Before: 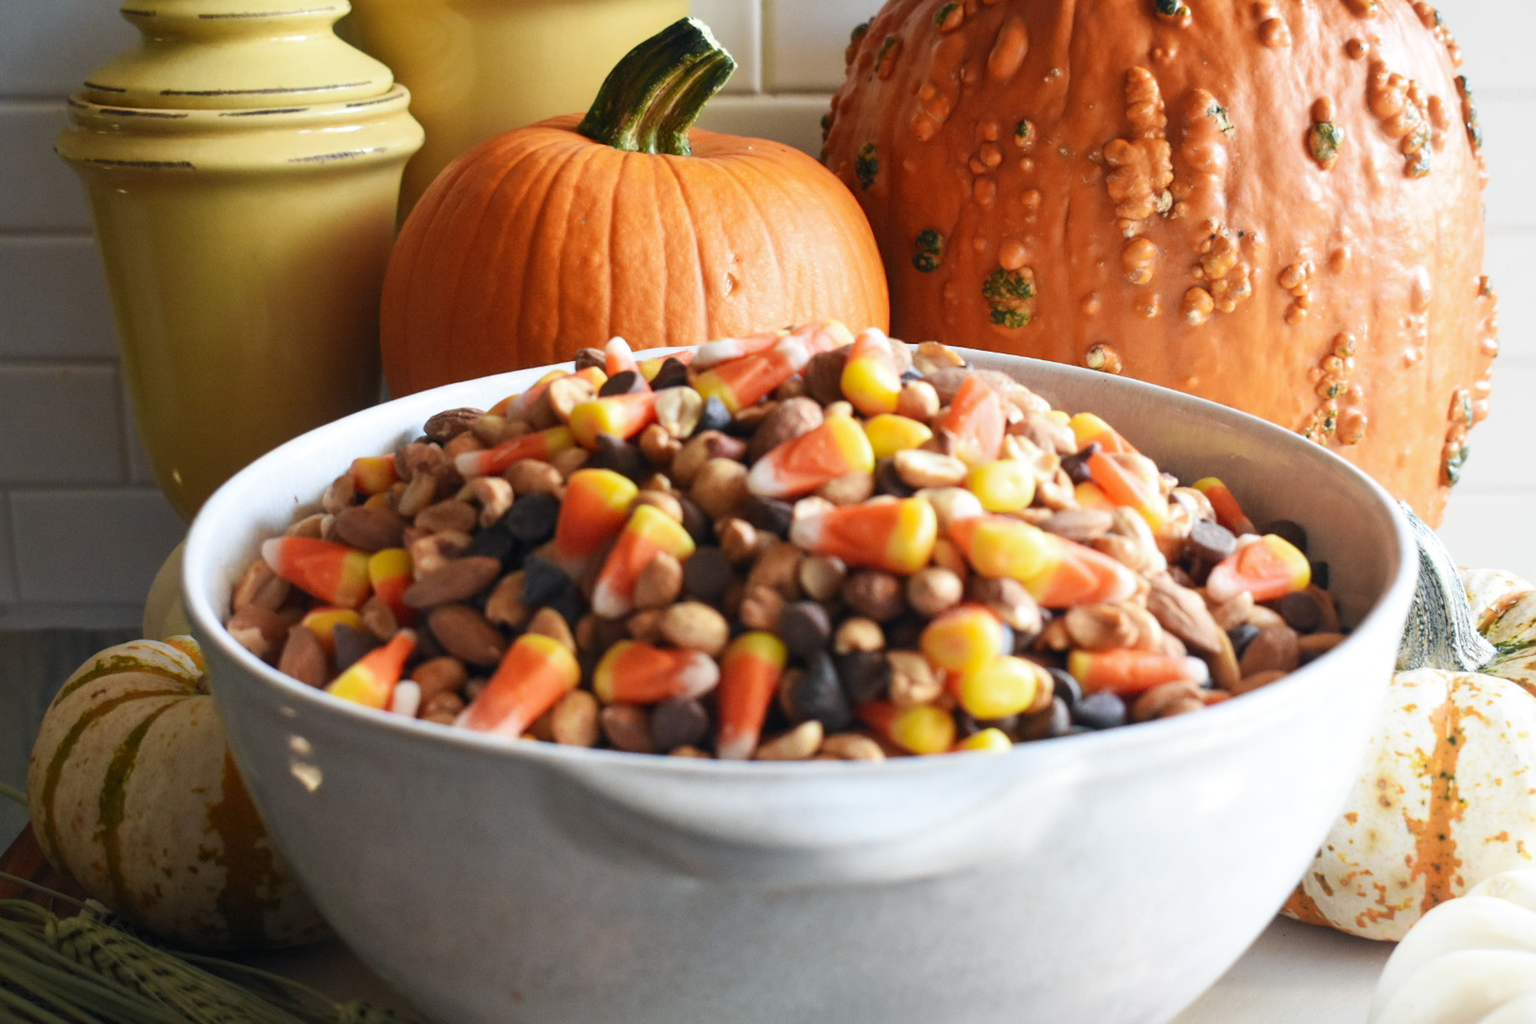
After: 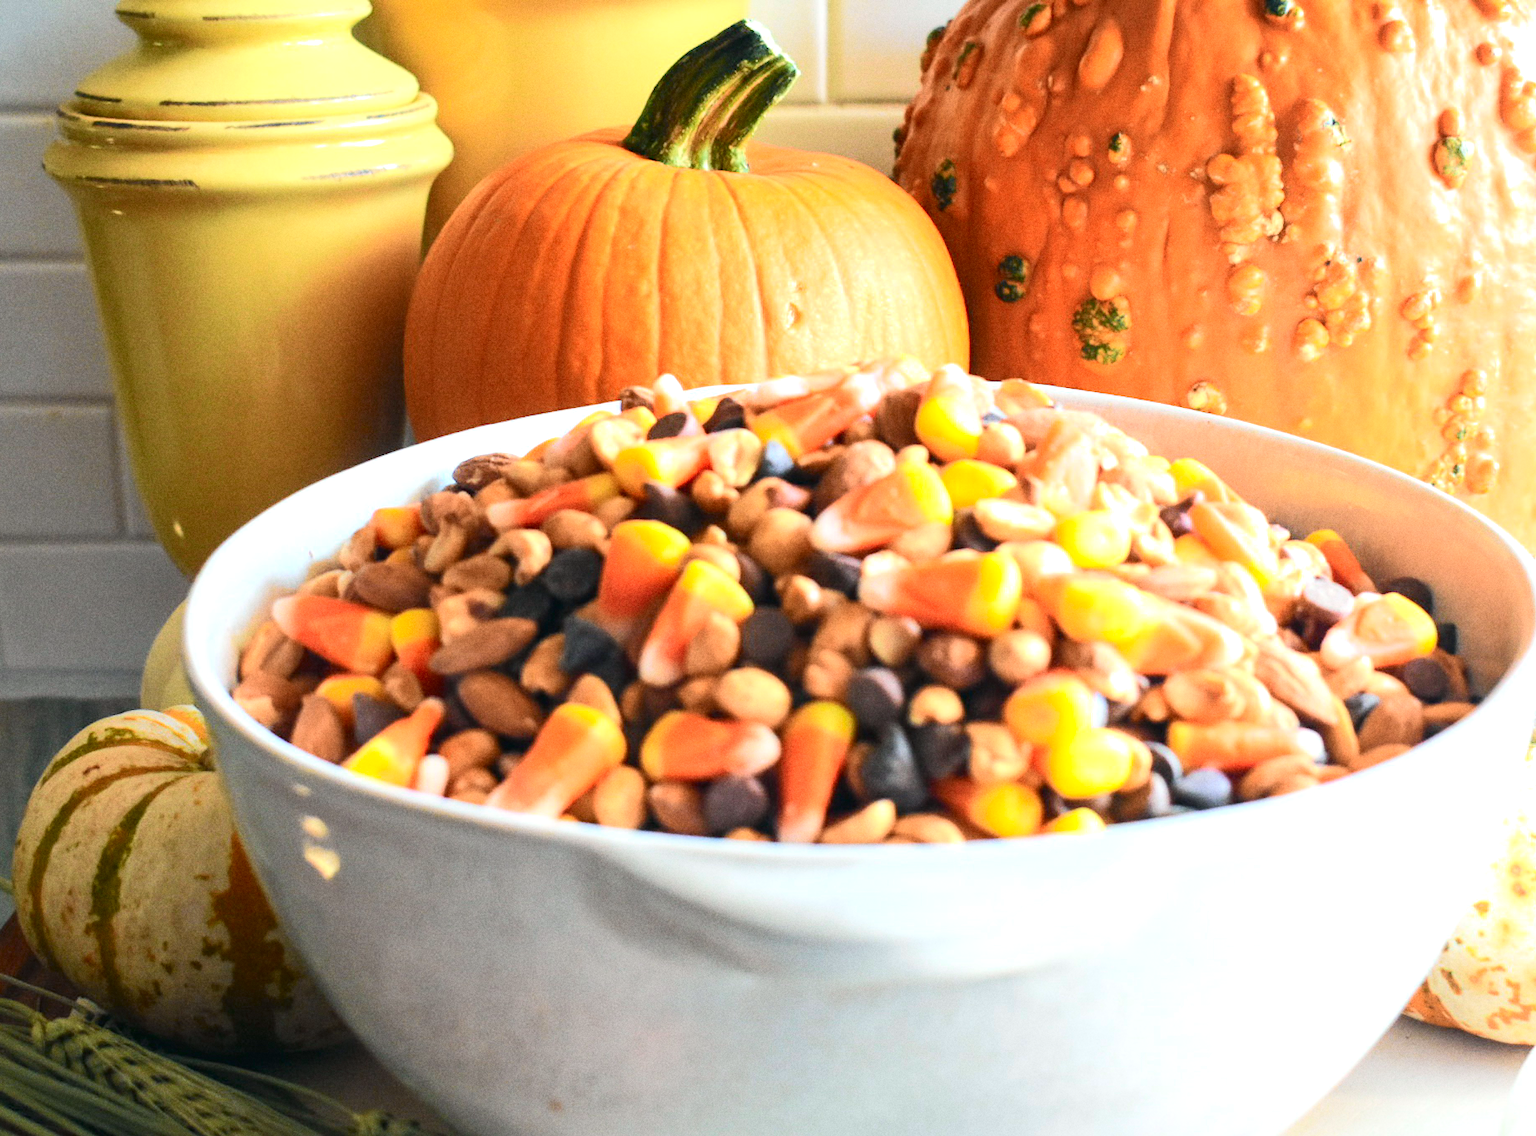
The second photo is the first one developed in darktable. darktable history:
tone curve: curves: ch0 [(0, 0.017) (0.091, 0.046) (0.298, 0.287) (0.439, 0.482) (0.64, 0.729) (0.785, 0.817) (0.995, 0.917)]; ch1 [(0, 0) (0.384, 0.365) (0.463, 0.447) (0.486, 0.474) (0.503, 0.497) (0.526, 0.52) (0.555, 0.564) (0.578, 0.595) (0.638, 0.644) (0.766, 0.773) (1, 1)]; ch2 [(0, 0) (0.374, 0.344) (0.449, 0.434) (0.501, 0.501) (0.528, 0.519) (0.569, 0.589) (0.61, 0.646) (0.666, 0.688) (1, 1)], color space Lab, independent channels, preserve colors none
exposure: black level correction 0, exposure 1.198 EV, compensate exposure bias true, compensate highlight preservation false
grain: coarseness 7.08 ISO, strength 21.67%, mid-tones bias 59.58%
crop and rotate: left 1.088%, right 8.807%
